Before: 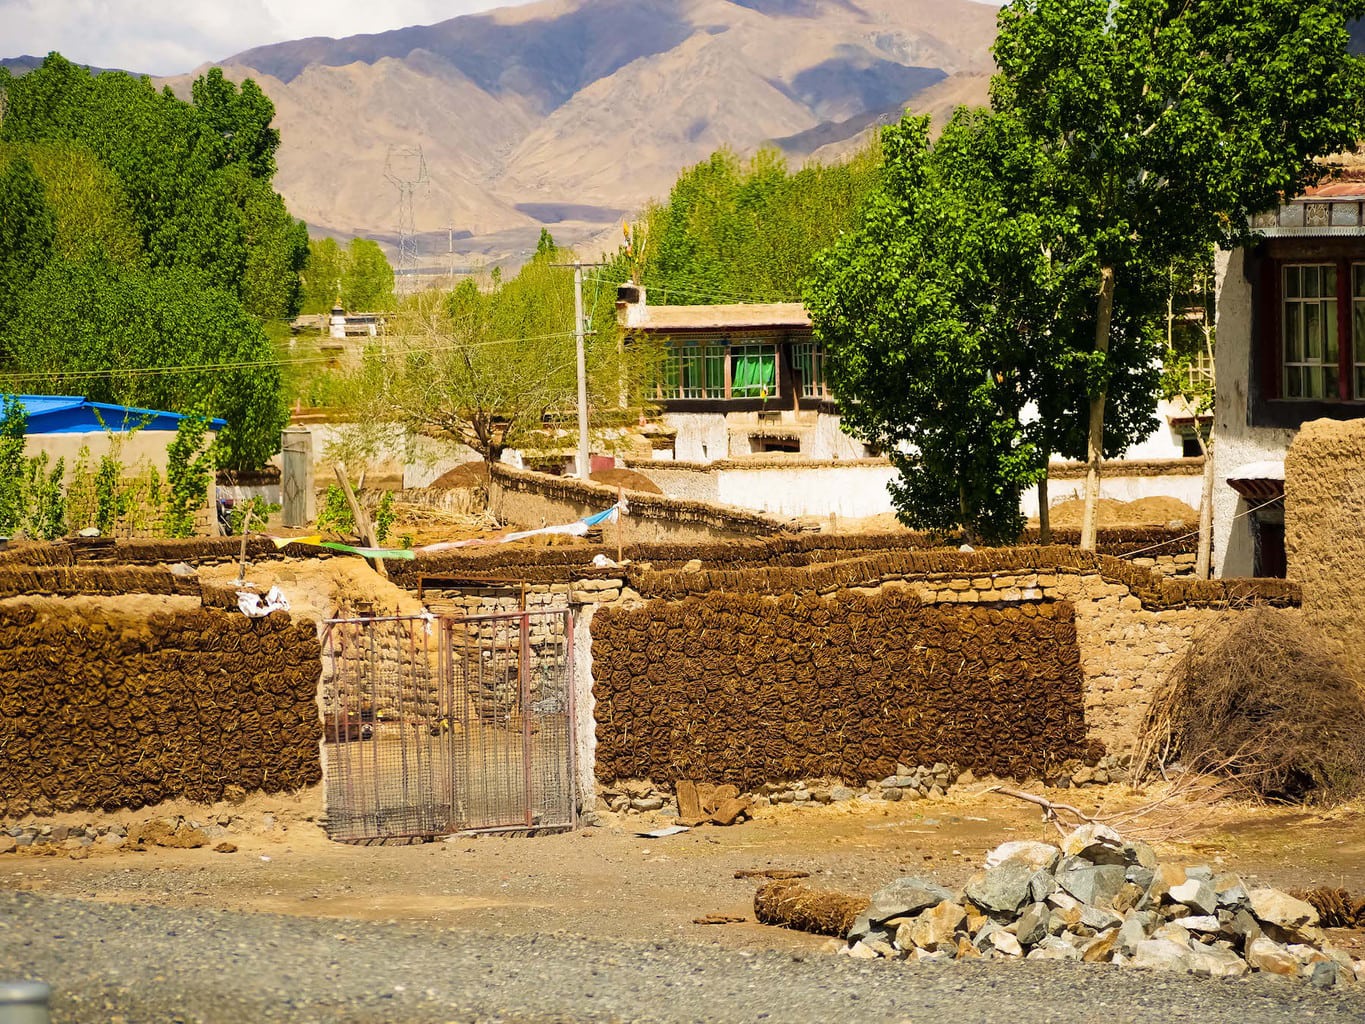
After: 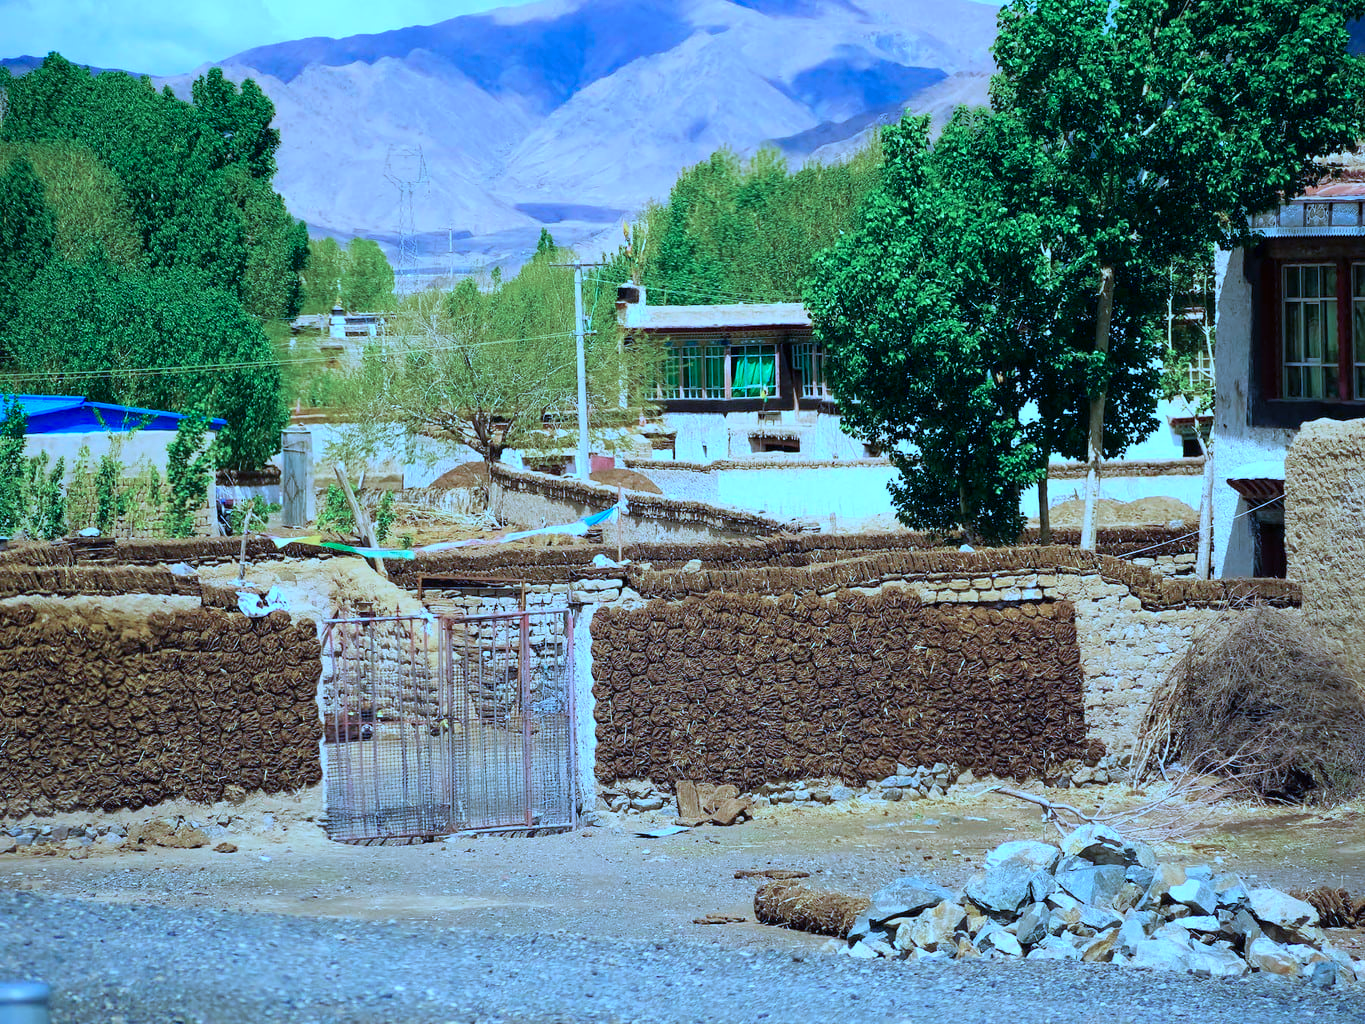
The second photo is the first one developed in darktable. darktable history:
exposure: exposure -0.01 EV, compensate highlight preservation false
color calibration: illuminant as shot in camera, x 0.463, y 0.417, temperature 2693.24 K
